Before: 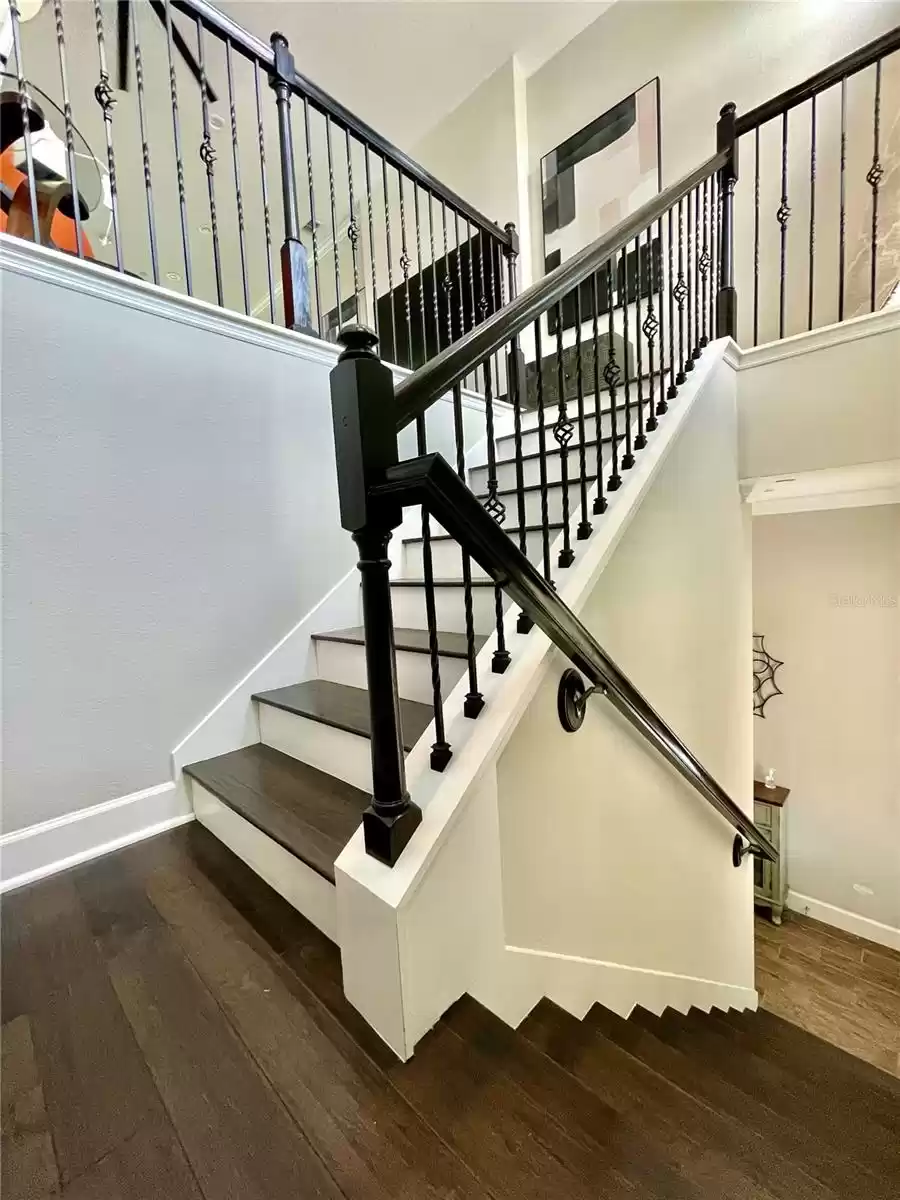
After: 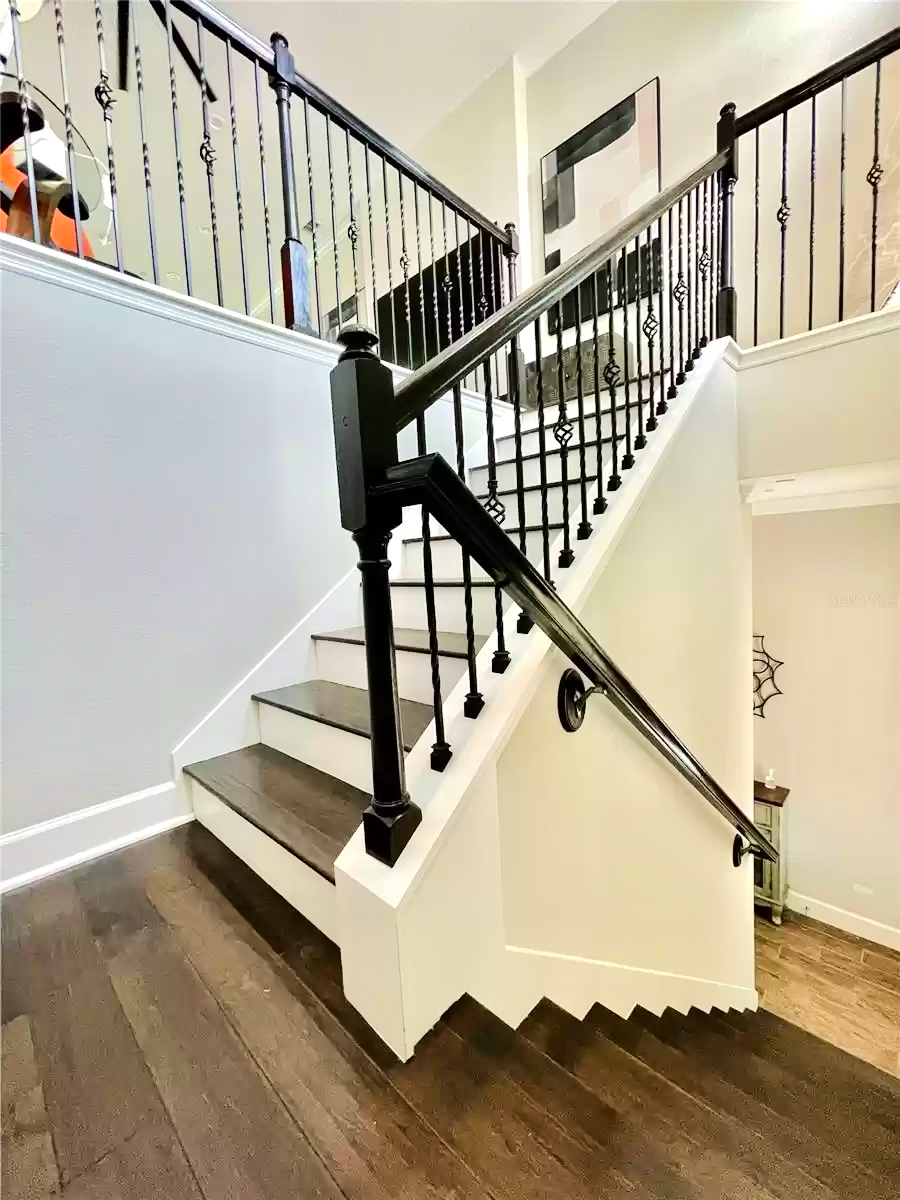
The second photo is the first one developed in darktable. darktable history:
tone equalizer: -7 EV 0.153 EV, -6 EV 0.635 EV, -5 EV 1.13 EV, -4 EV 1.3 EV, -3 EV 1.14 EV, -2 EV 0.6 EV, -1 EV 0.148 EV, edges refinement/feathering 500, mask exposure compensation -1.57 EV, preserve details no
shadows and highlights: shadows 33.76, highlights -46.58, compress 49.74%, highlights color adjustment 0.802%, soften with gaussian
